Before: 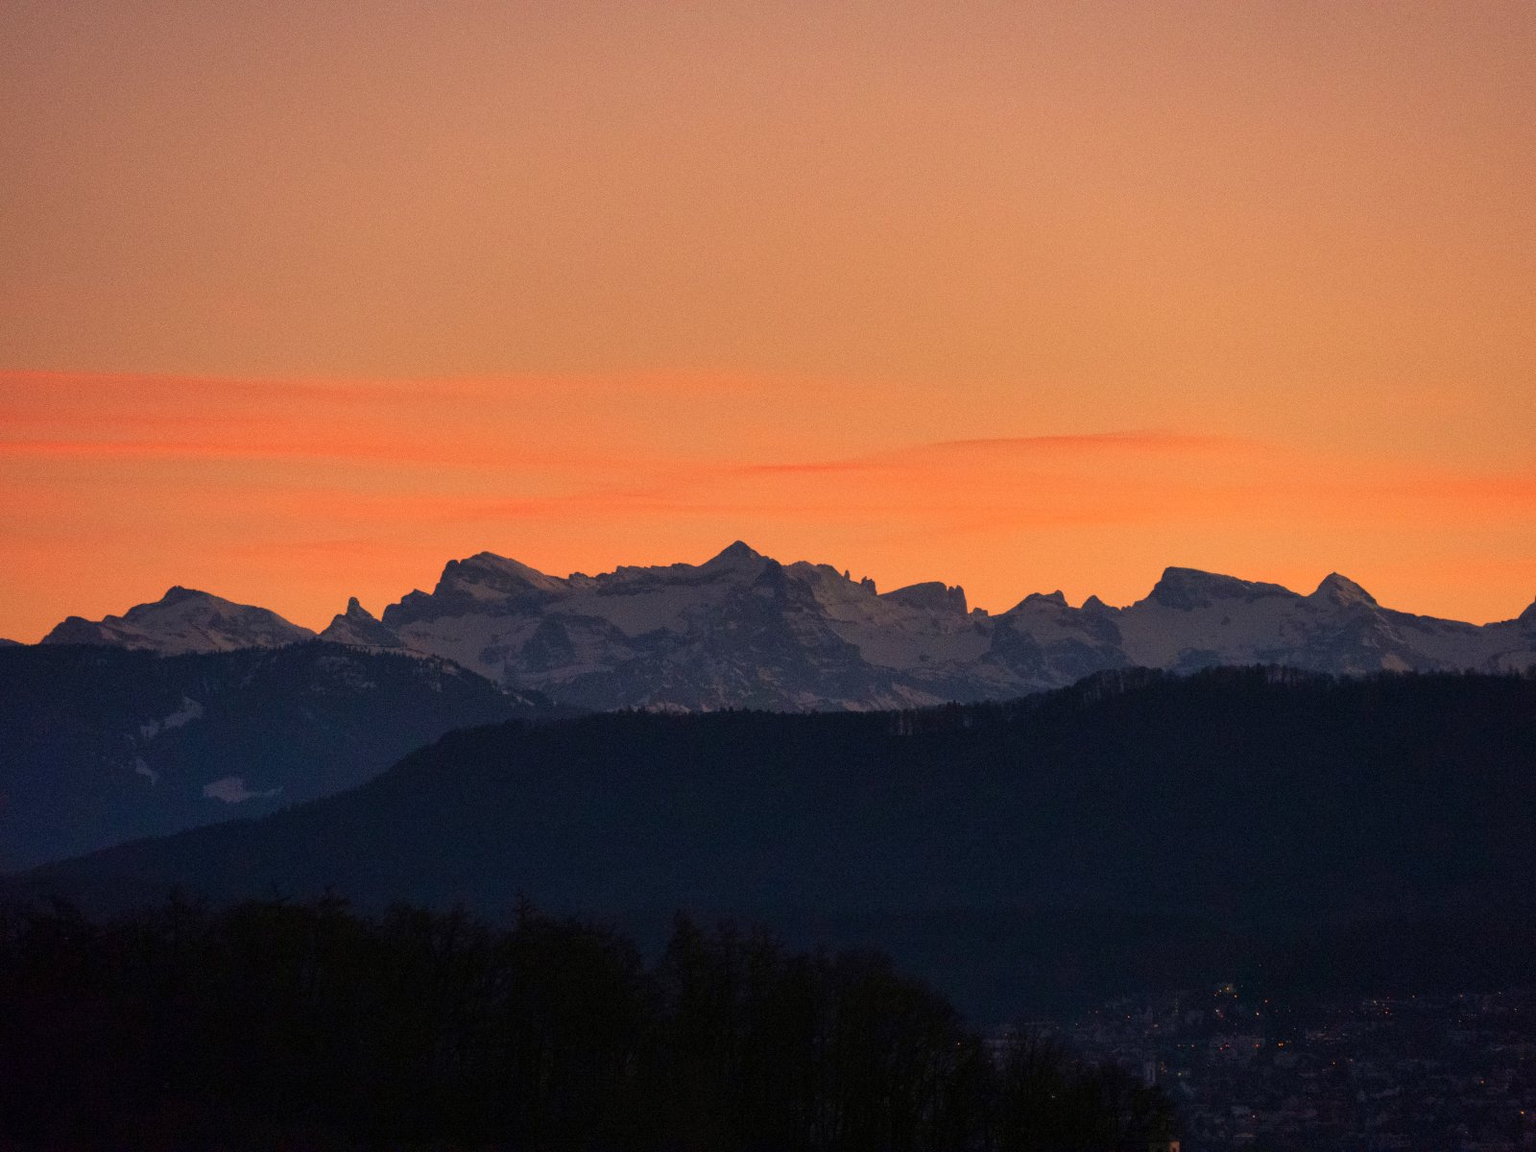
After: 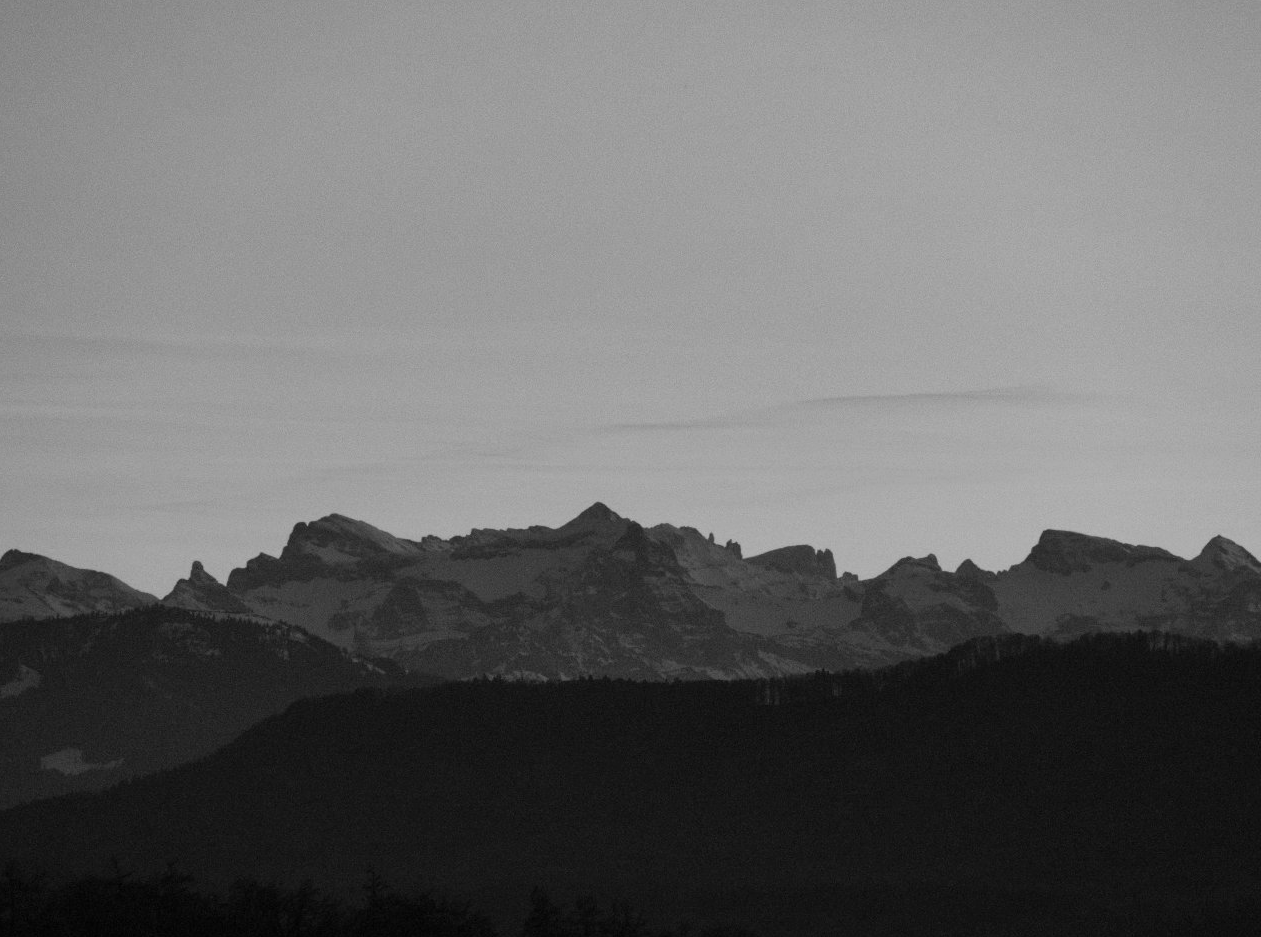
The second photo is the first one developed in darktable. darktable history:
crop and rotate: left 10.77%, top 5.1%, right 10.41%, bottom 16.76%
color correction: highlights a* -20.17, highlights b* 20.27, shadows a* 20.03, shadows b* -20.46, saturation 0.43
monochrome: on, module defaults
